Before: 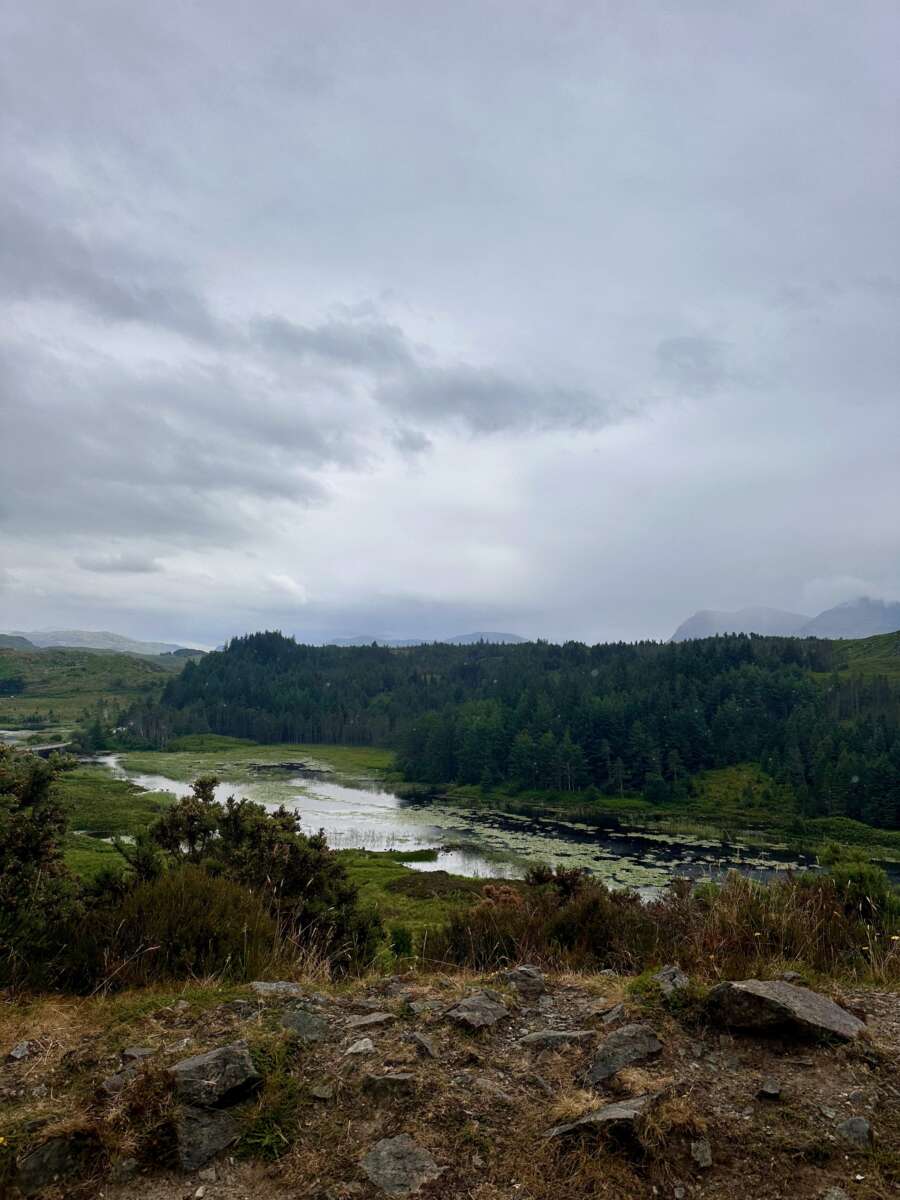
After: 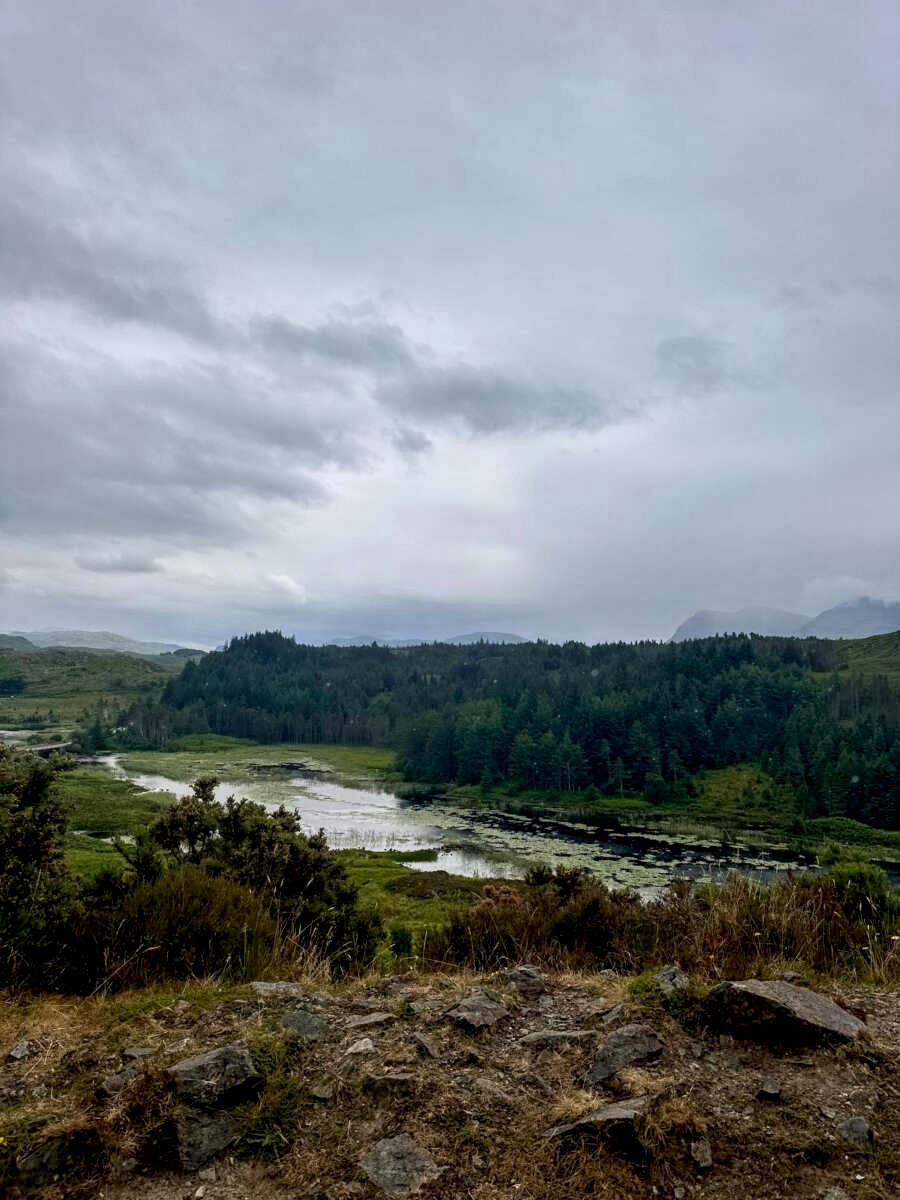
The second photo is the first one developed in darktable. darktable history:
local contrast "lokaler Kontrast": on, module defaults
chromatic aberrations "Chromatische Aberration": on, module defaults
lens correction "Objektivkorrektur": distance 1000
